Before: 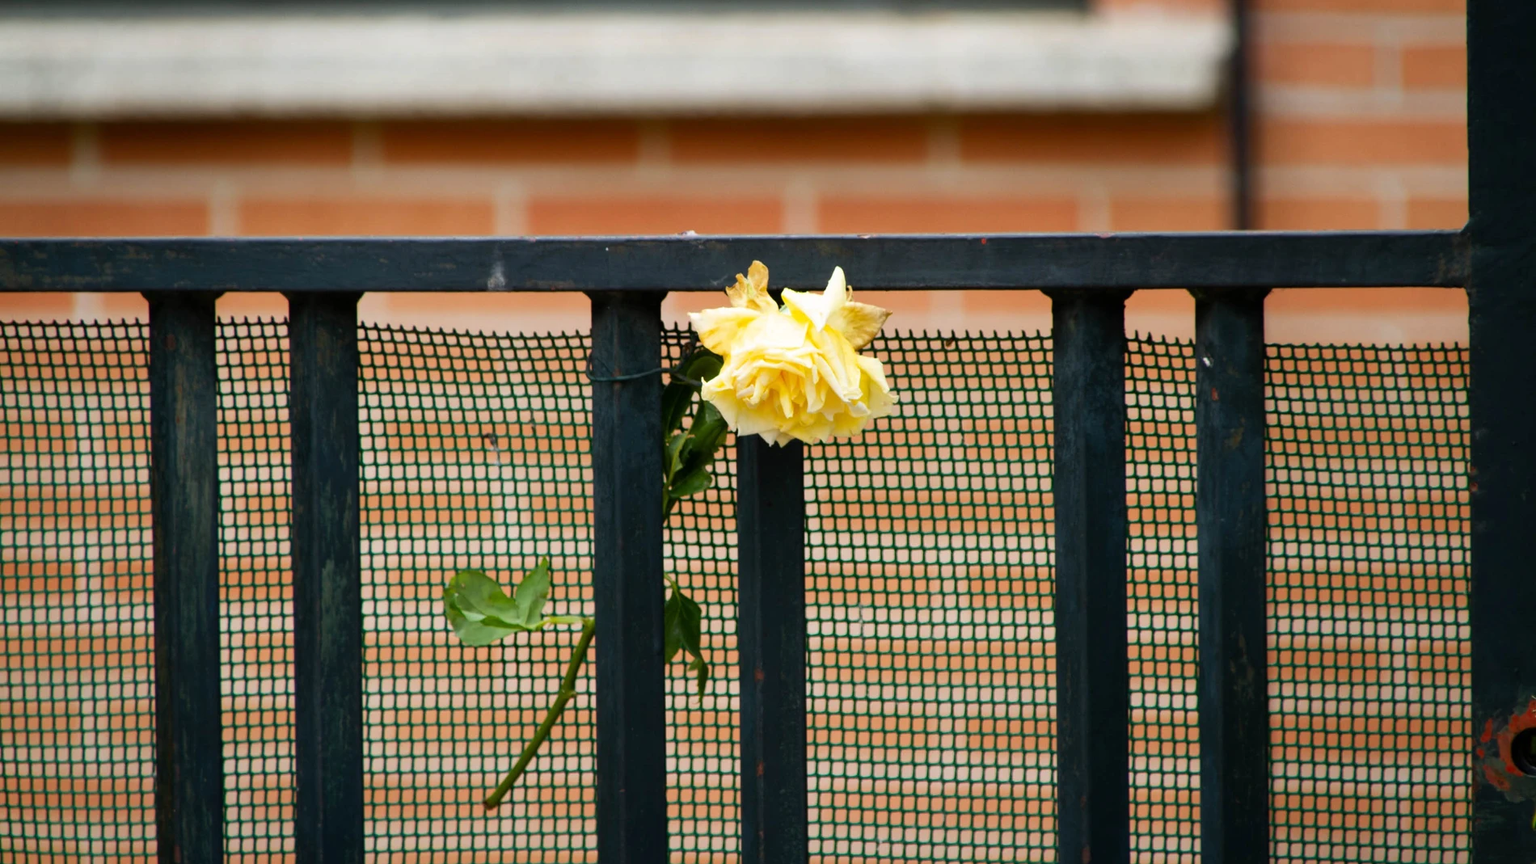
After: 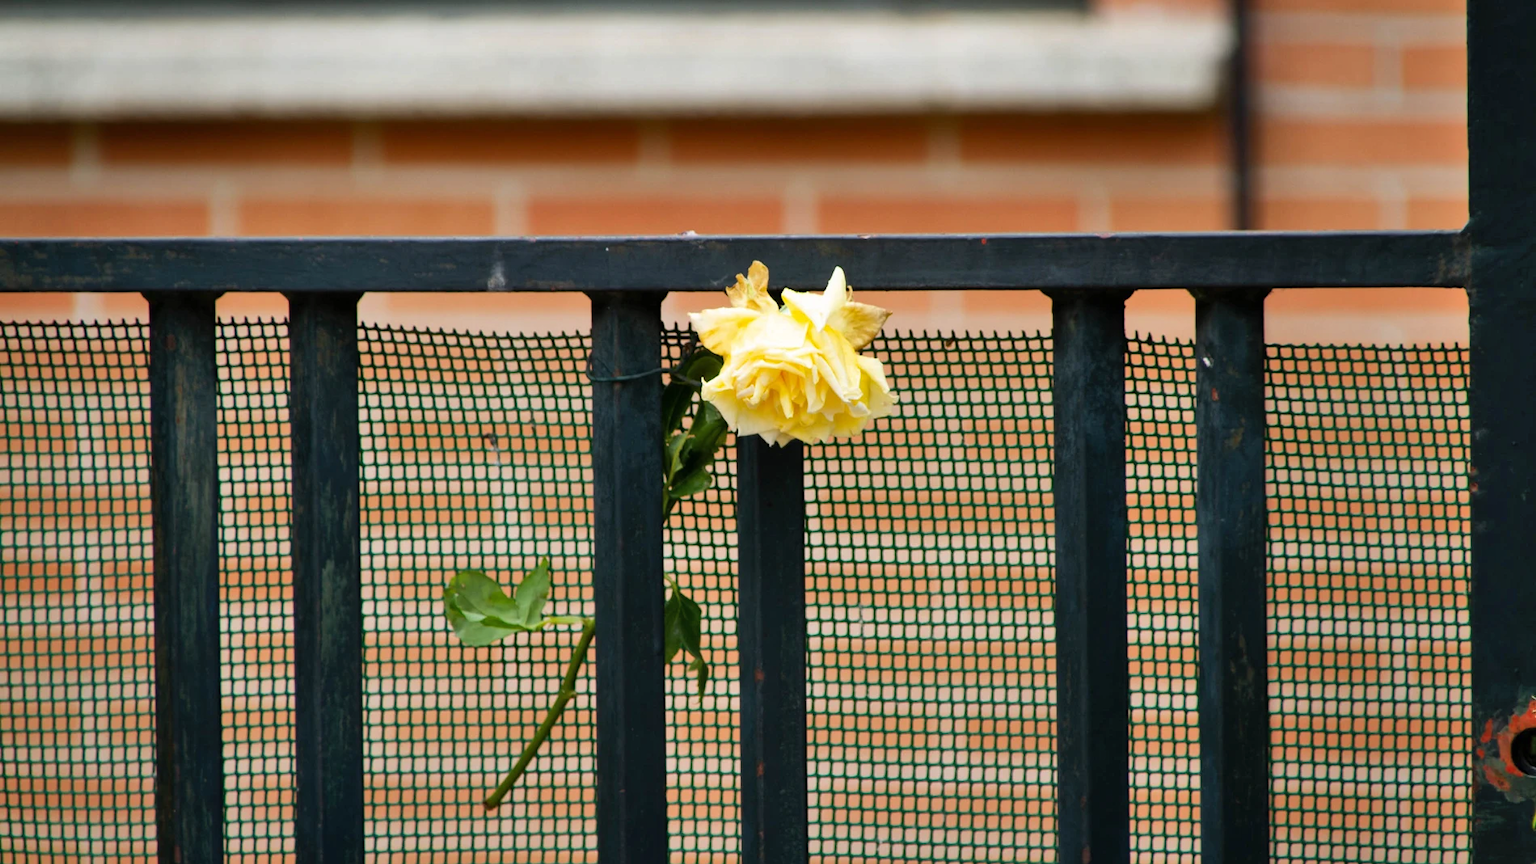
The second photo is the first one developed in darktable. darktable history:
shadows and highlights: shadows 60.27, soften with gaussian
